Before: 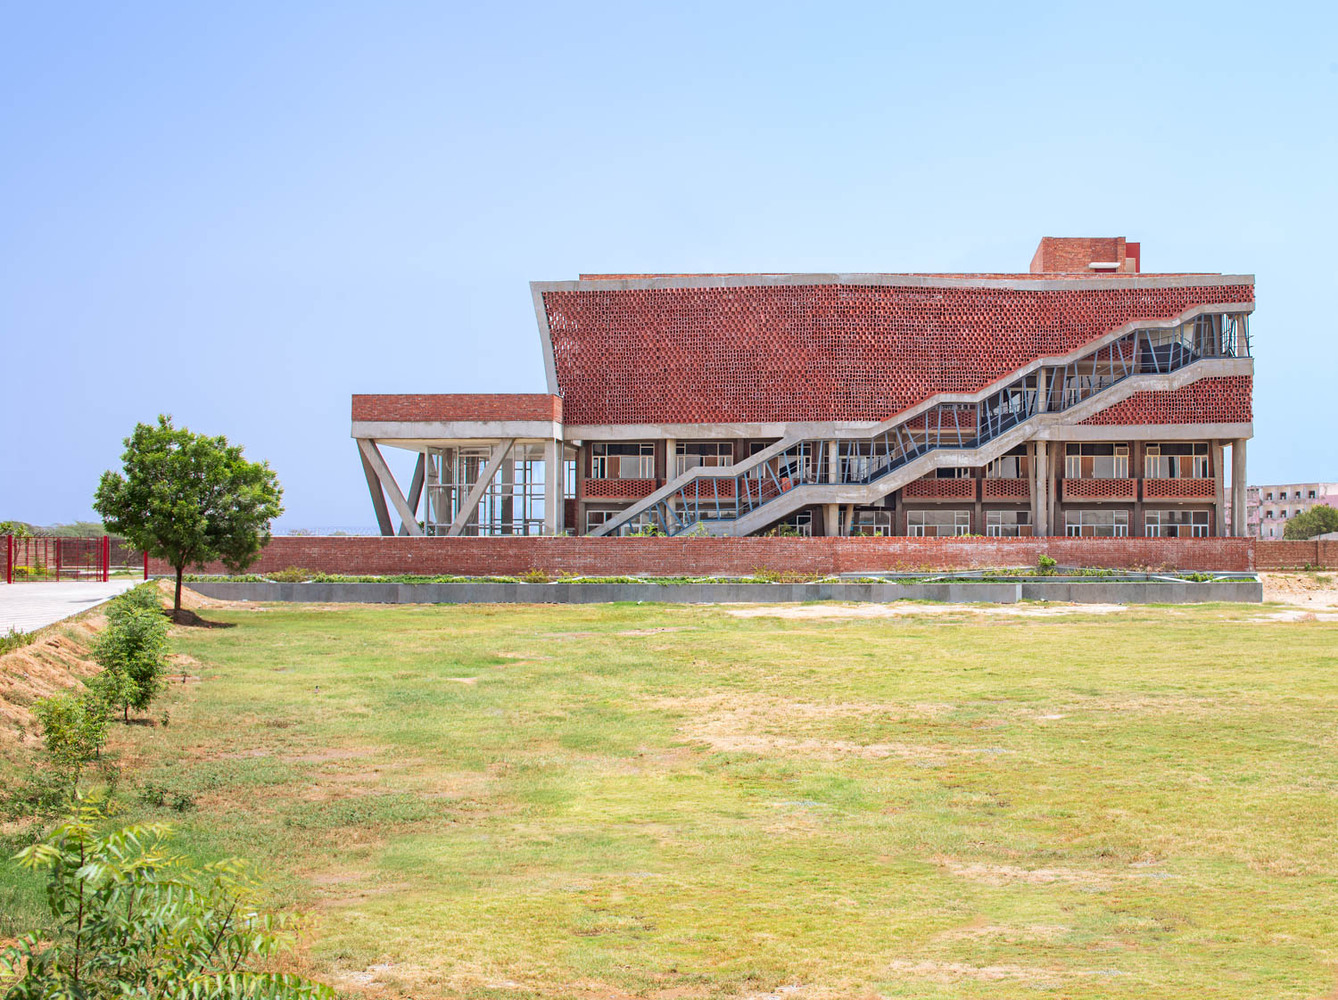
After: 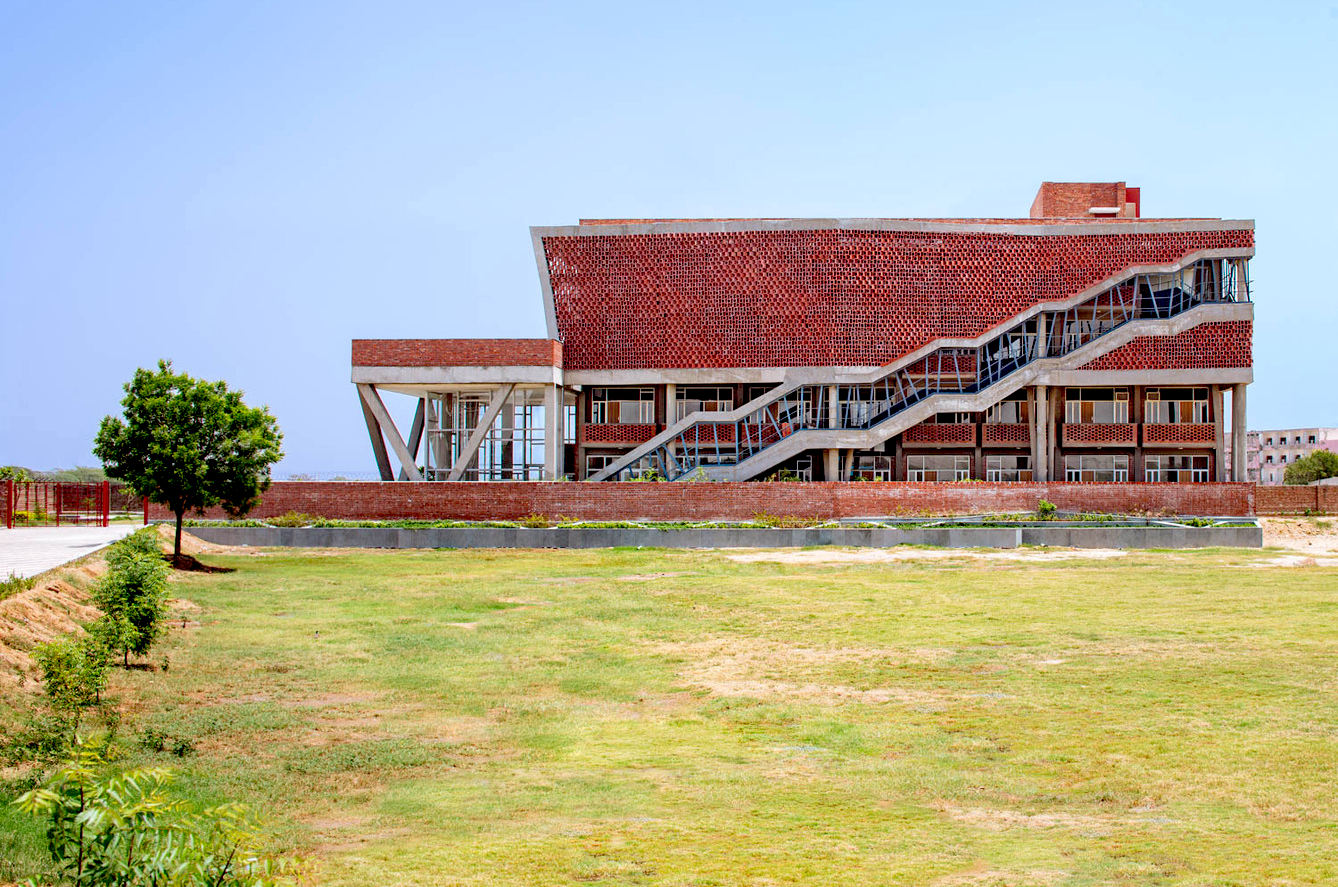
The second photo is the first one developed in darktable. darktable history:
exposure: black level correction 0.048, exposure 0.013 EV, compensate highlight preservation false
crop and rotate: top 5.504%, bottom 5.776%
